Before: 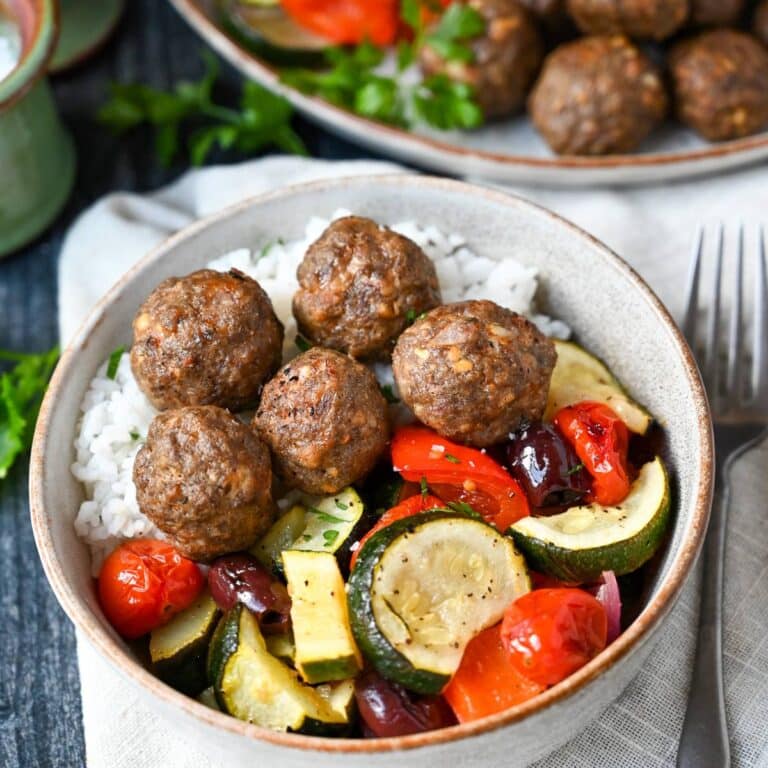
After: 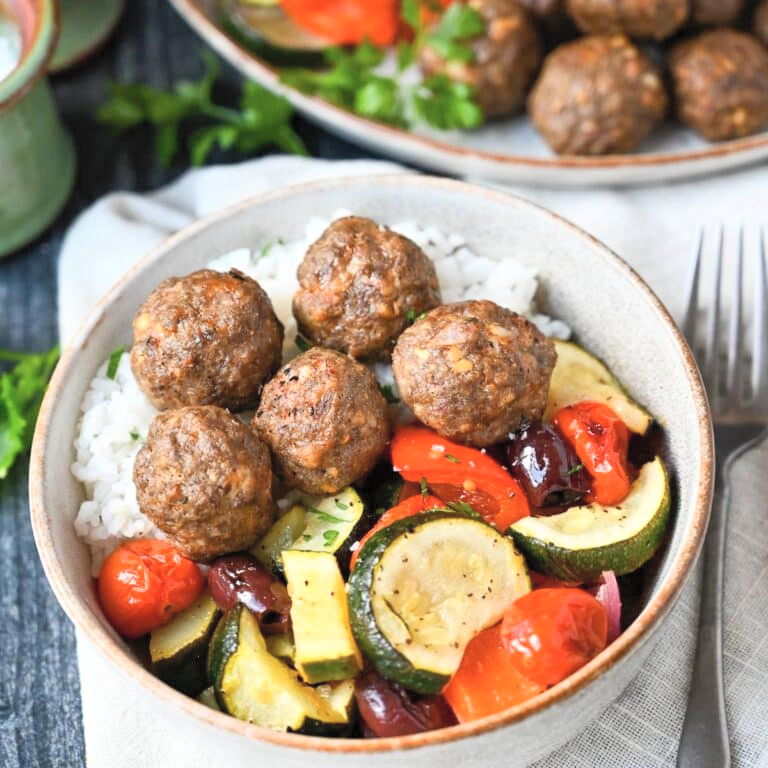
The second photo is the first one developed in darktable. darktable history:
contrast brightness saturation: contrast 0.137, brightness 0.225
